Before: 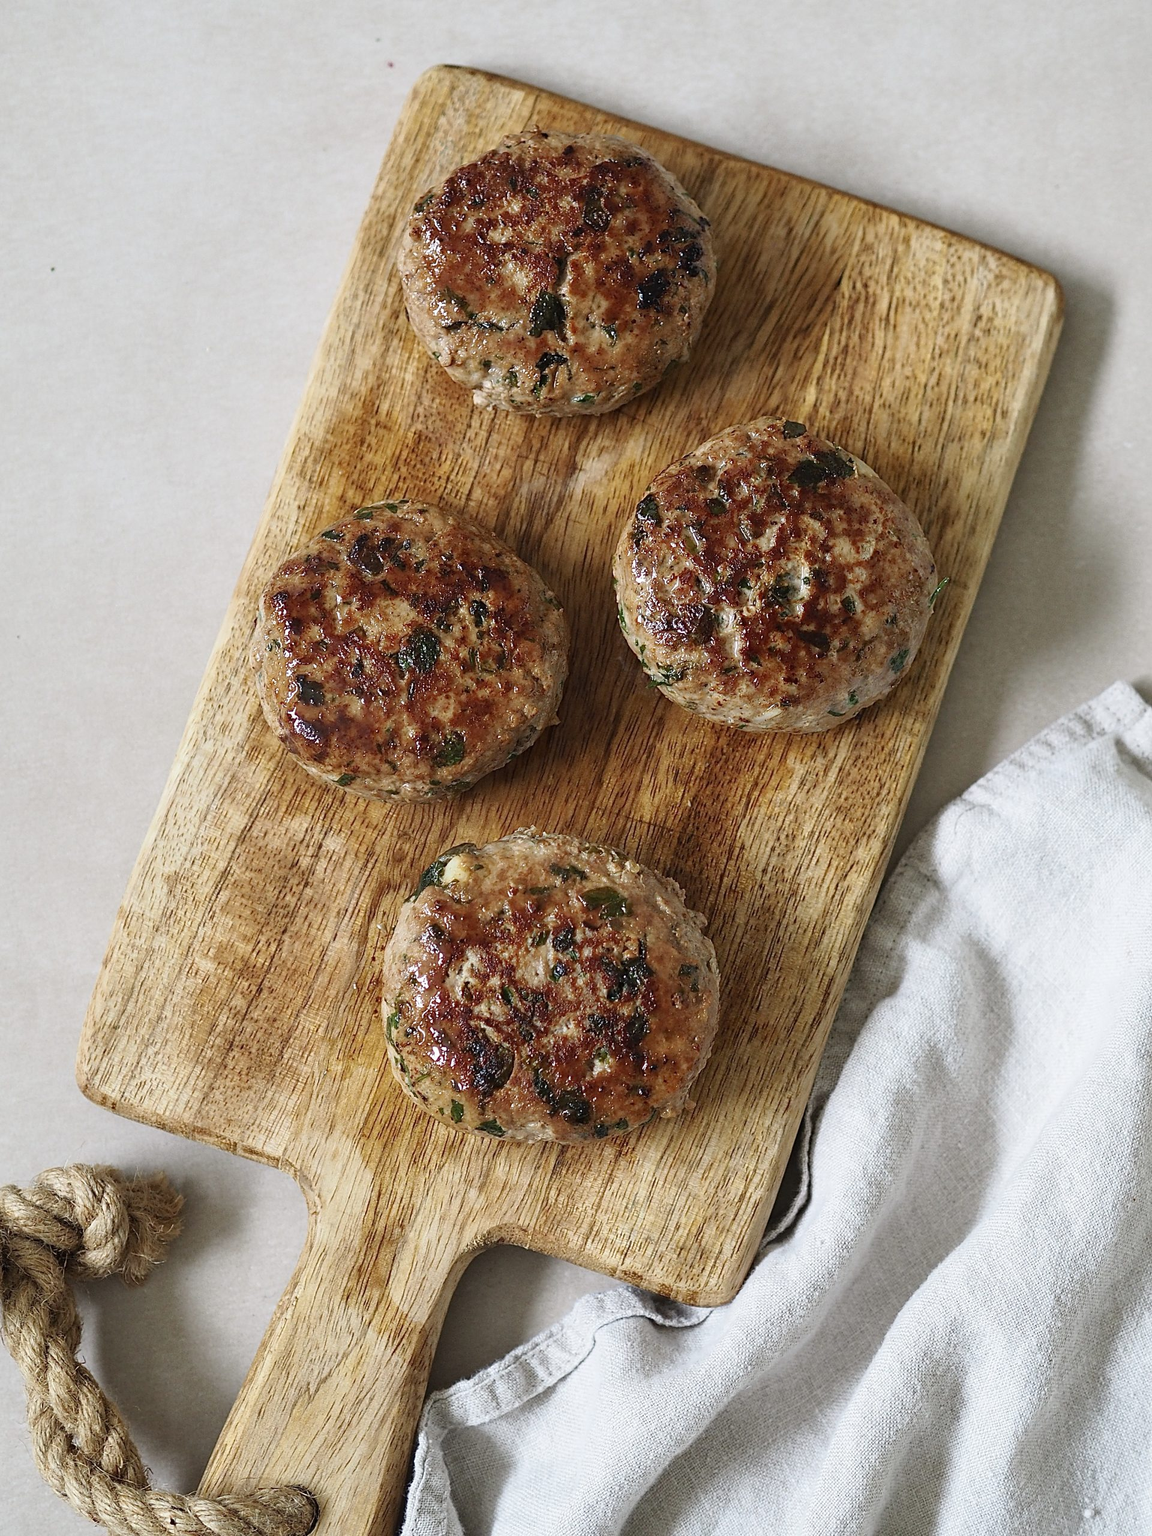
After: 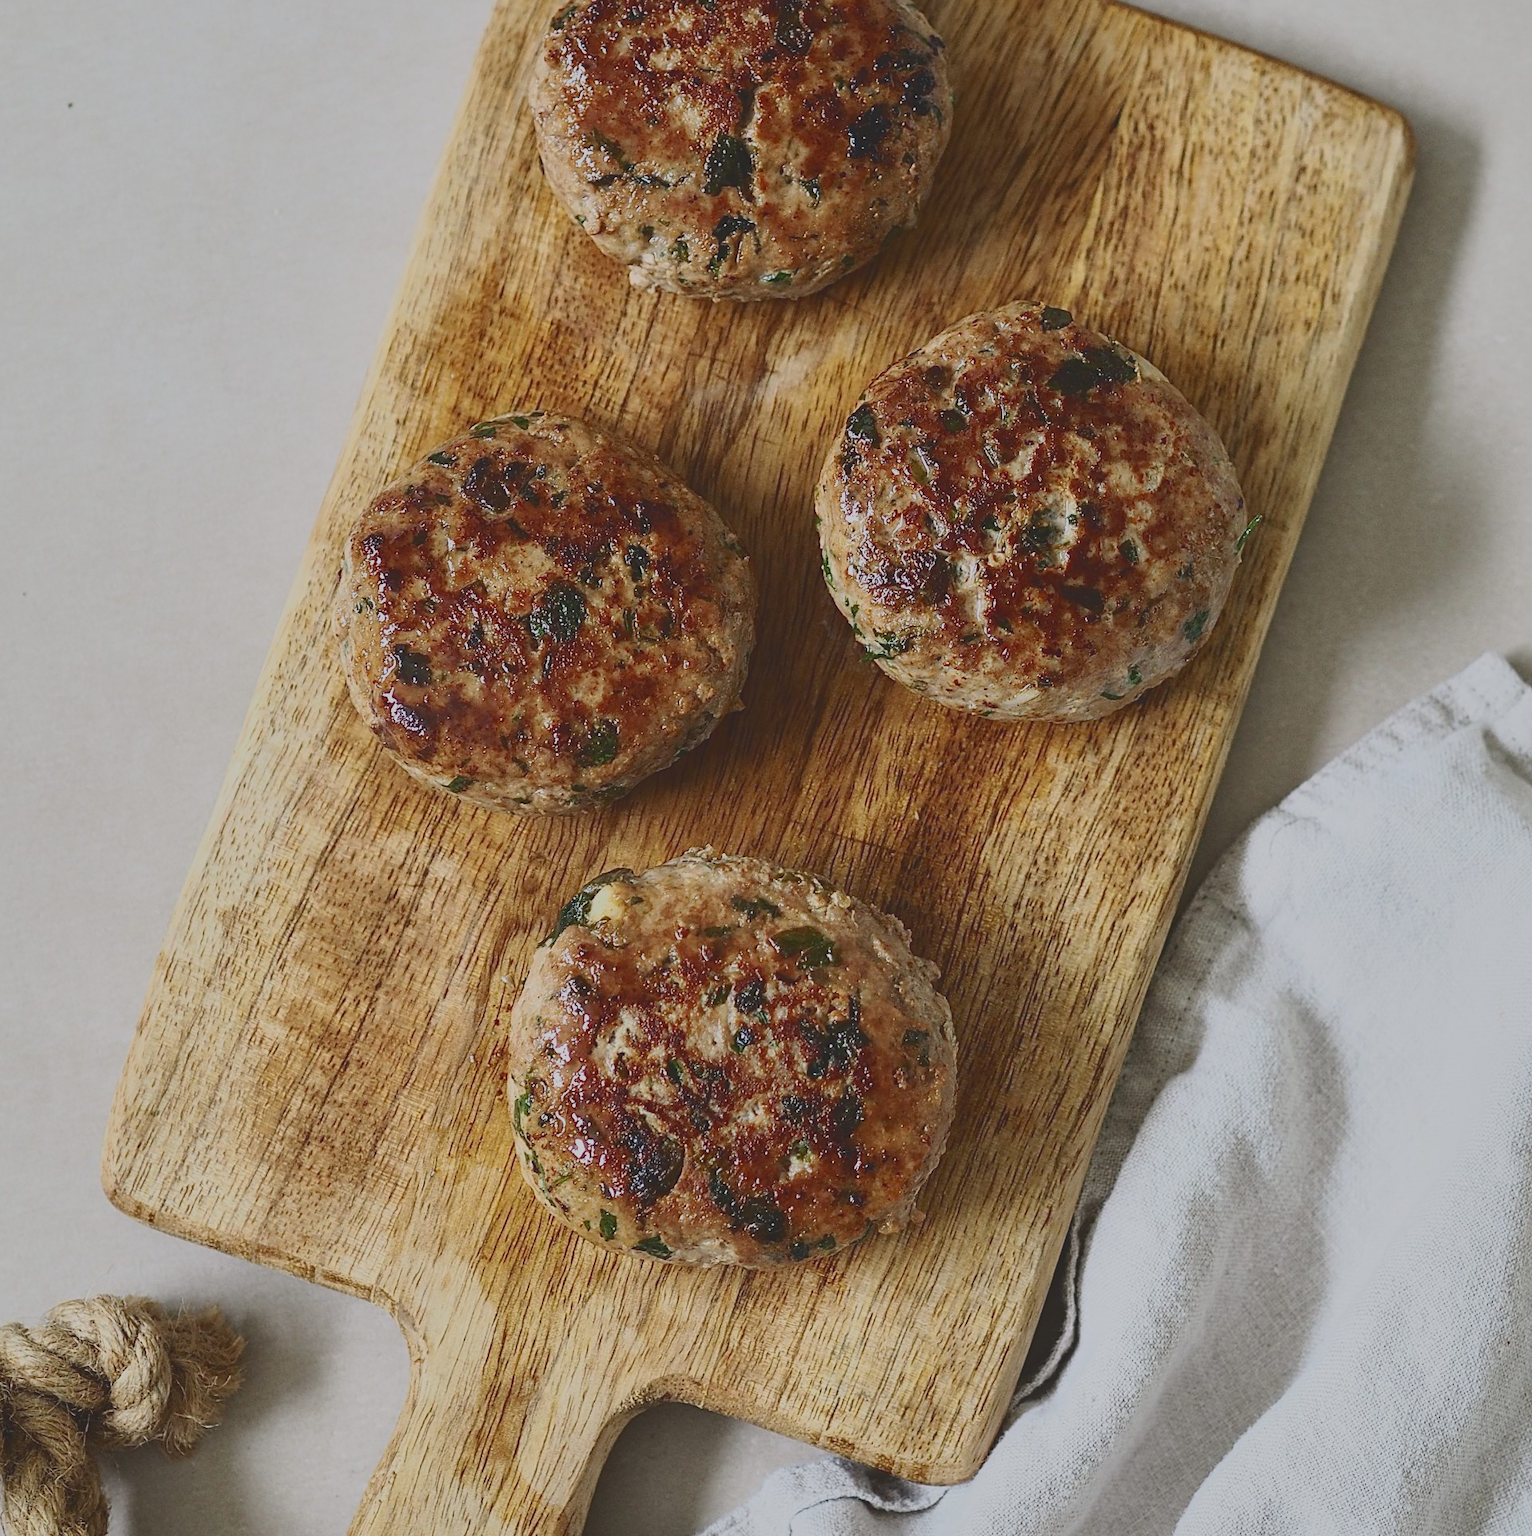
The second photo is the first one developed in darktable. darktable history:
shadows and highlights: shadows -20.65, white point adjustment -2.11, highlights -34.82, highlights color adjustment 0.524%
crop and rotate: top 12.406%, bottom 12.361%
tone curve: curves: ch0 [(0, 0.148) (0.191, 0.225) (0.712, 0.695) (0.864, 0.797) (1, 0.839)], color space Lab, independent channels, preserve colors none
